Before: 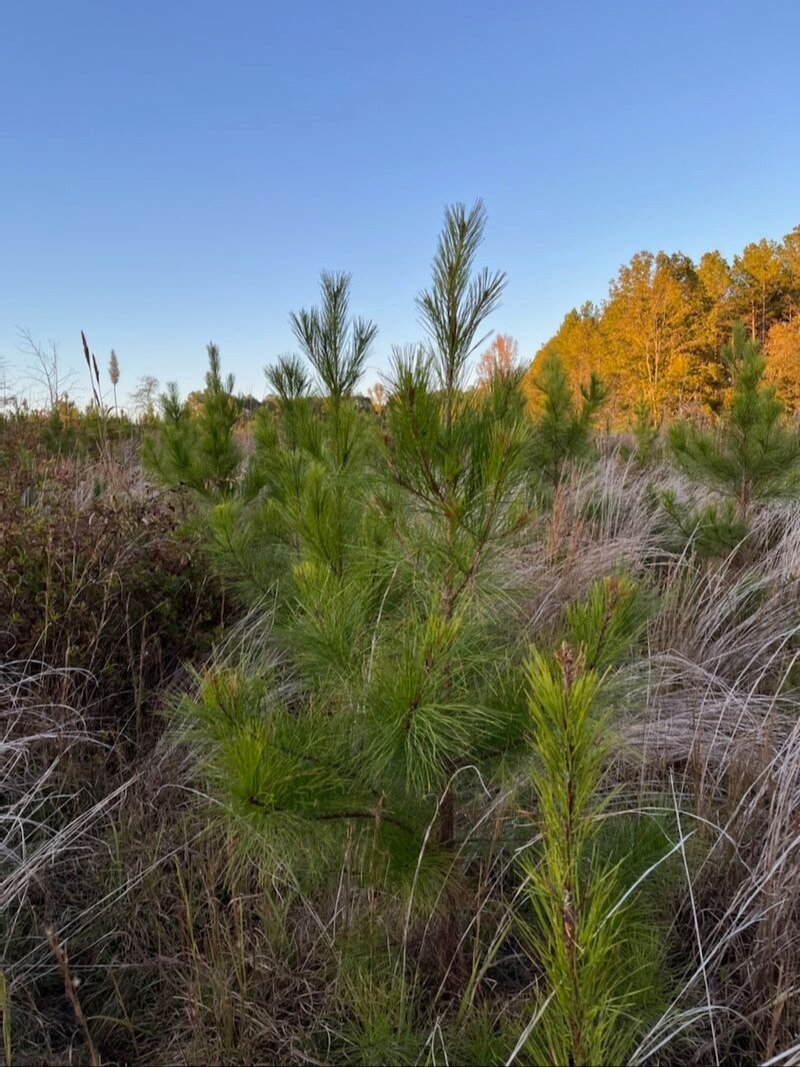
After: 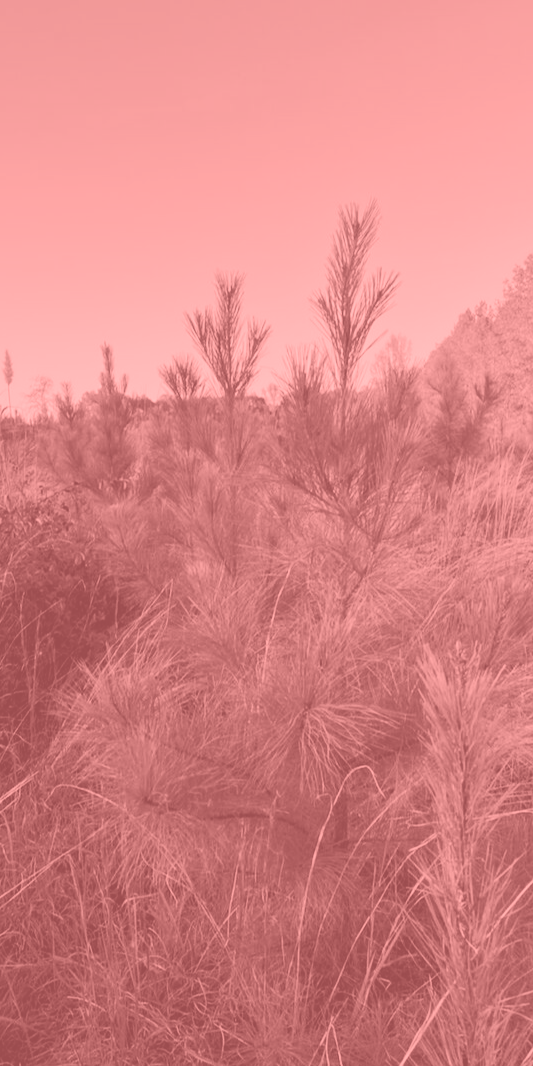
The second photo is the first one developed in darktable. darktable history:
colorize: saturation 51%, source mix 50.67%, lightness 50.67%
crop and rotate: left 13.409%, right 19.924%
tone curve: curves: ch0 [(0, 0.018) (0.036, 0.038) (0.15, 0.131) (0.27, 0.247) (0.528, 0.554) (0.761, 0.761) (1, 0.919)]; ch1 [(0, 0) (0.179, 0.173) (0.322, 0.32) (0.429, 0.431) (0.502, 0.5) (0.519, 0.522) (0.562, 0.588) (0.625, 0.67) (0.711, 0.745) (1, 1)]; ch2 [(0, 0) (0.29, 0.295) (0.404, 0.436) (0.497, 0.499) (0.521, 0.523) (0.561, 0.605) (0.657, 0.655) (0.712, 0.764) (1, 1)], color space Lab, independent channels, preserve colors none
